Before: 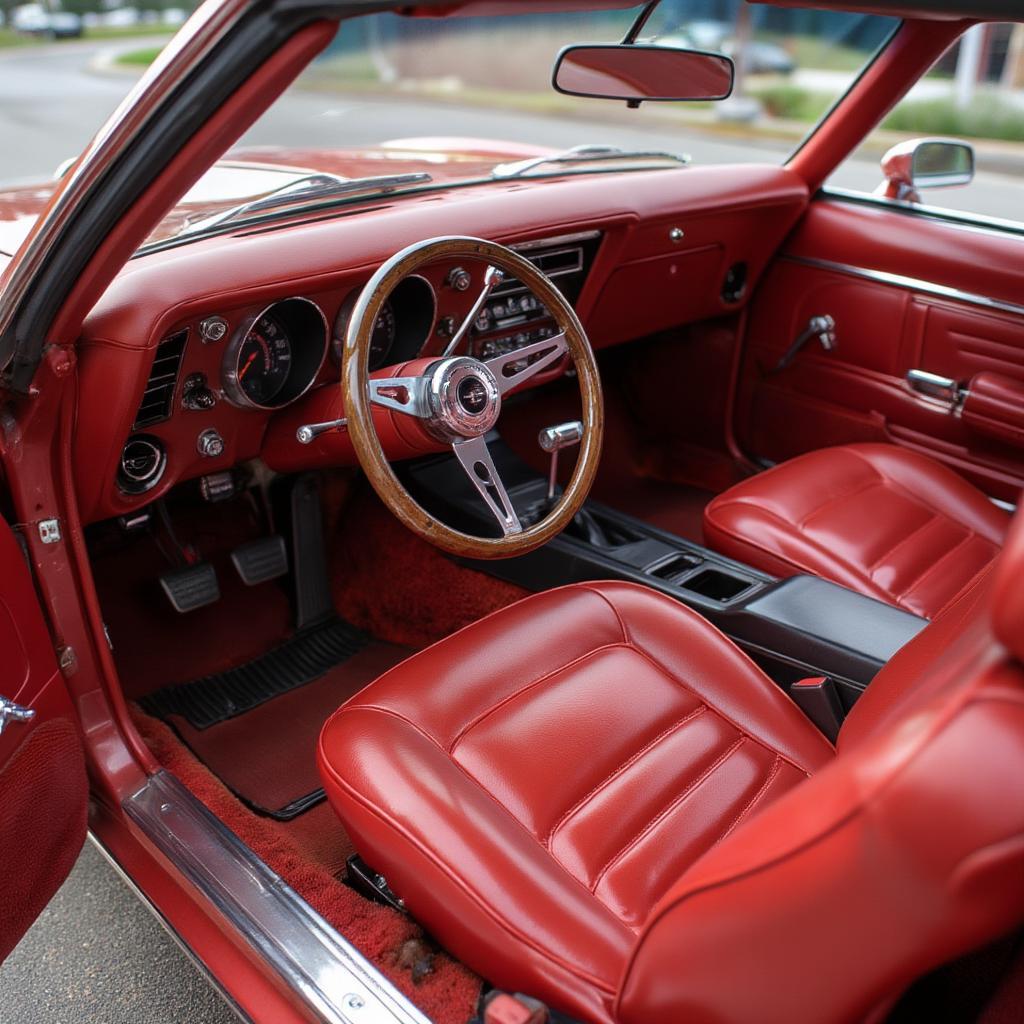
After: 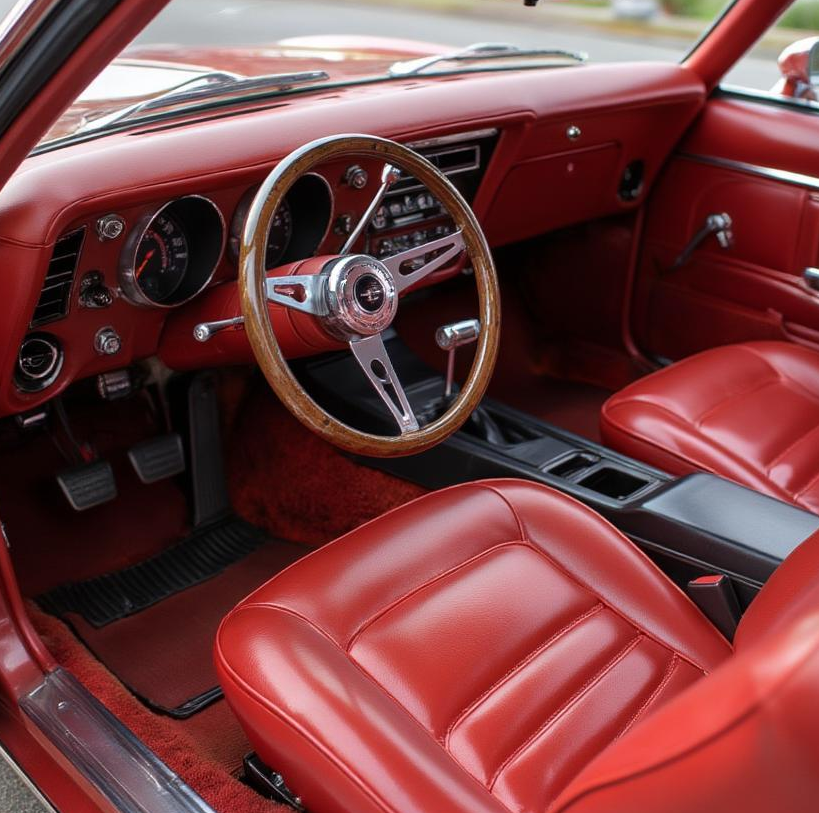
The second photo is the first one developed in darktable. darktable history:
crop and rotate: left 10.103%, top 10.041%, right 9.856%, bottom 10.468%
